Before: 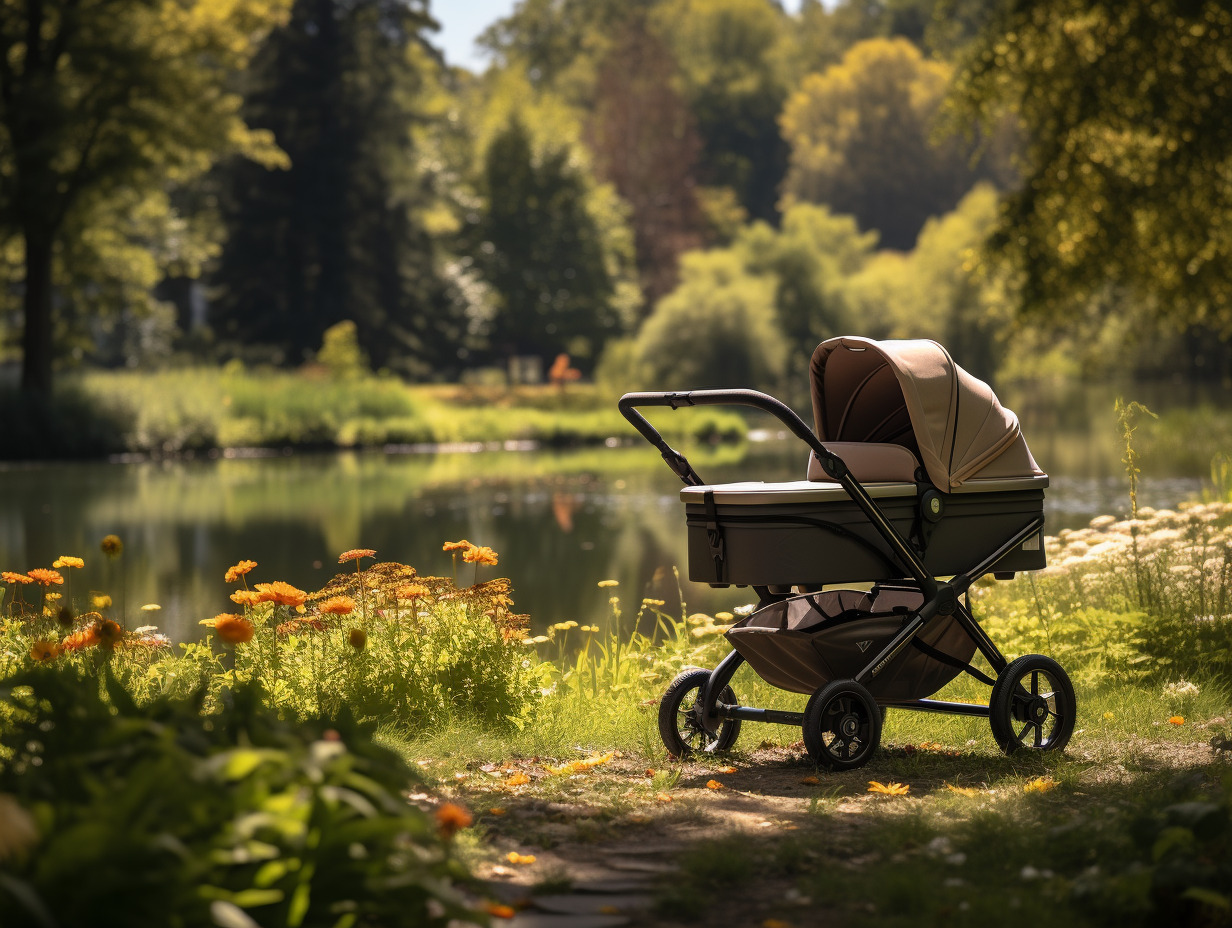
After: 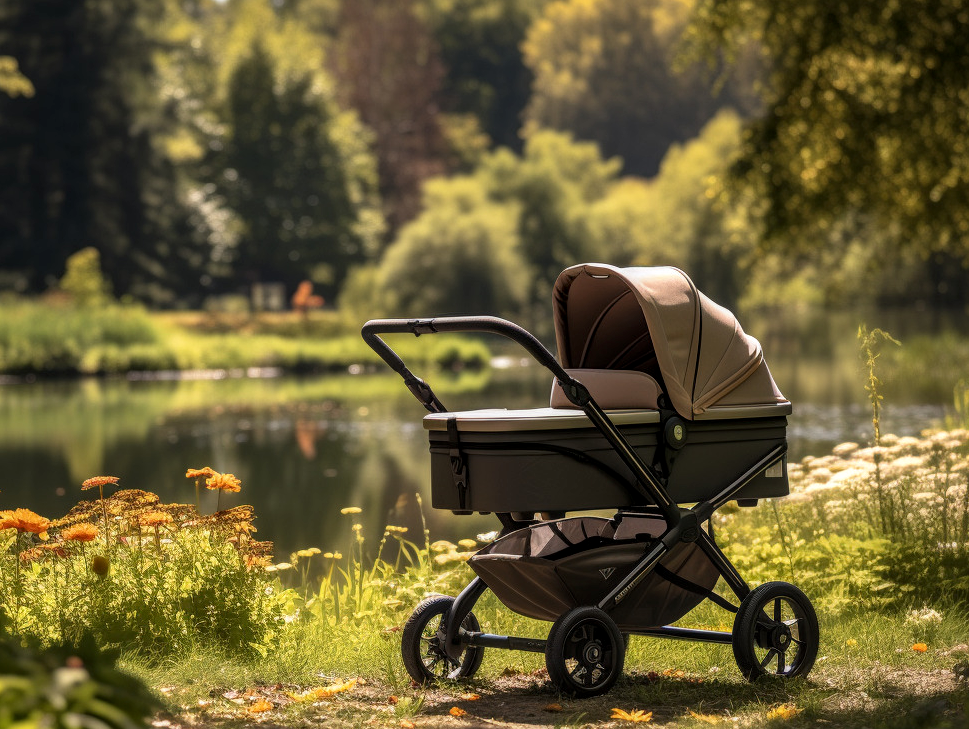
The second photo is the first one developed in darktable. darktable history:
local contrast: on, module defaults
crop and rotate: left 20.919%, top 7.943%, right 0.41%, bottom 13.487%
